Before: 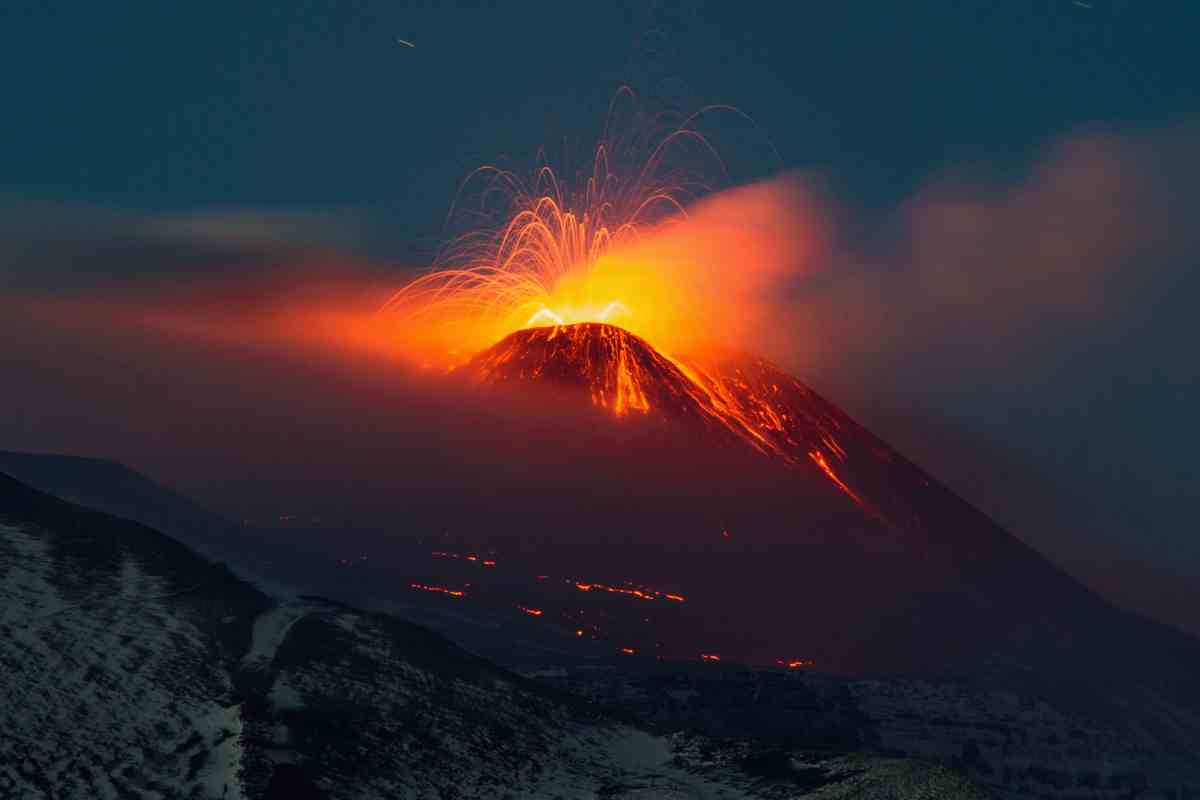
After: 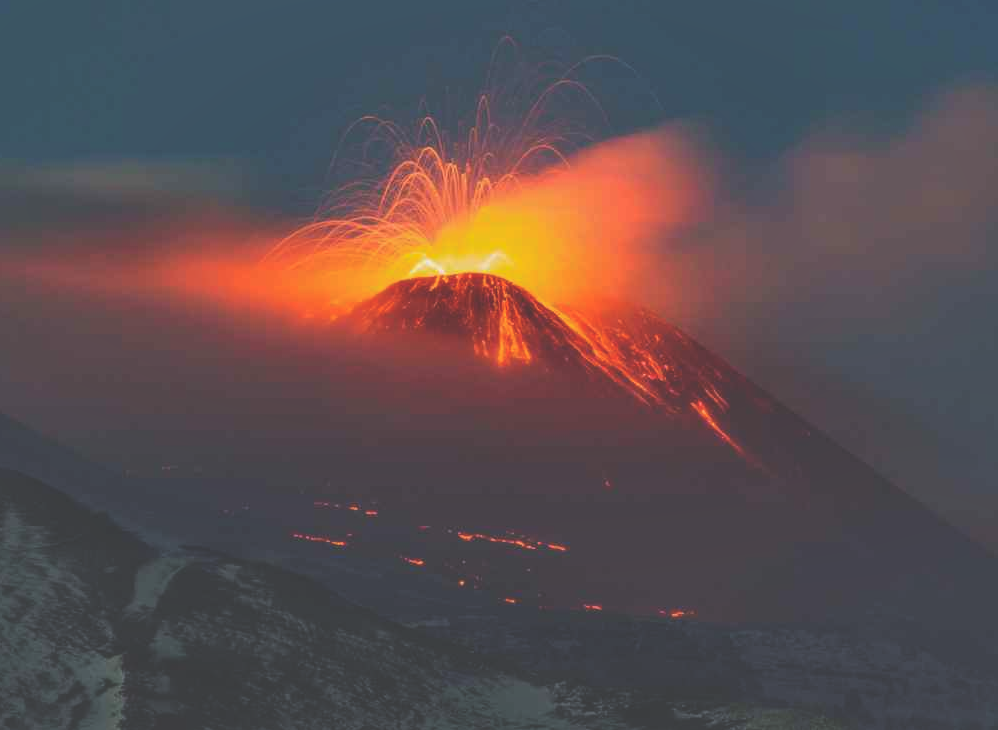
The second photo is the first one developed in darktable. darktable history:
exposure: black level correction -0.027, compensate highlight preservation false
shadows and highlights: on, module defaults
crop: left 9.843%, top 6.318%, right 6.976%, bottom 2.333%
